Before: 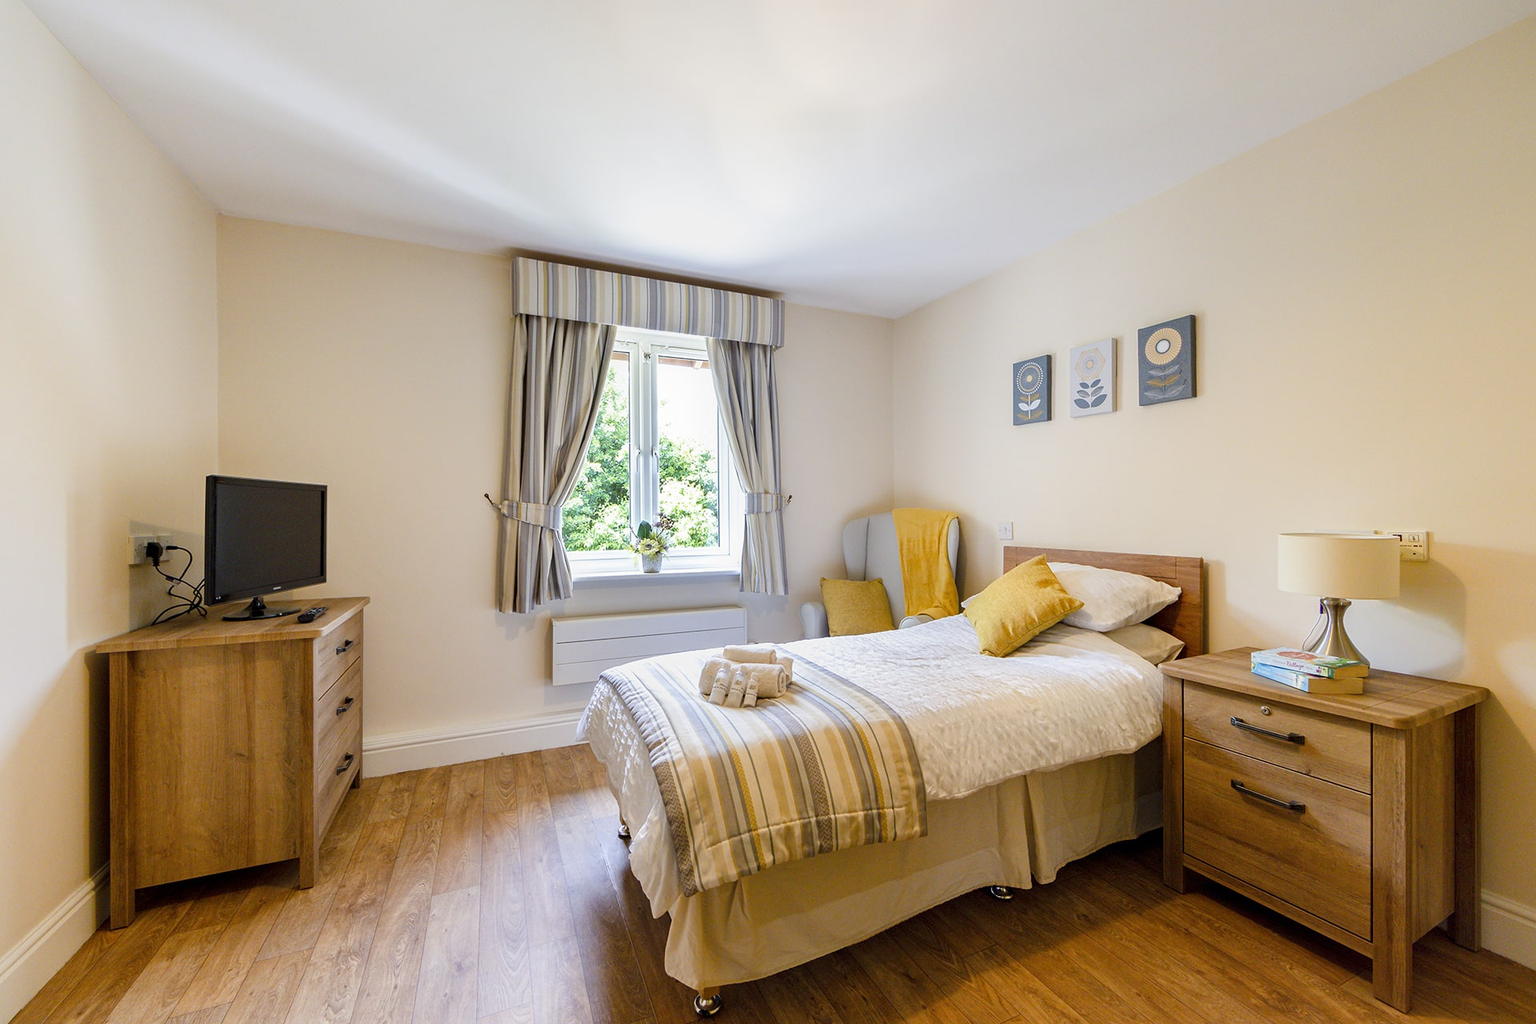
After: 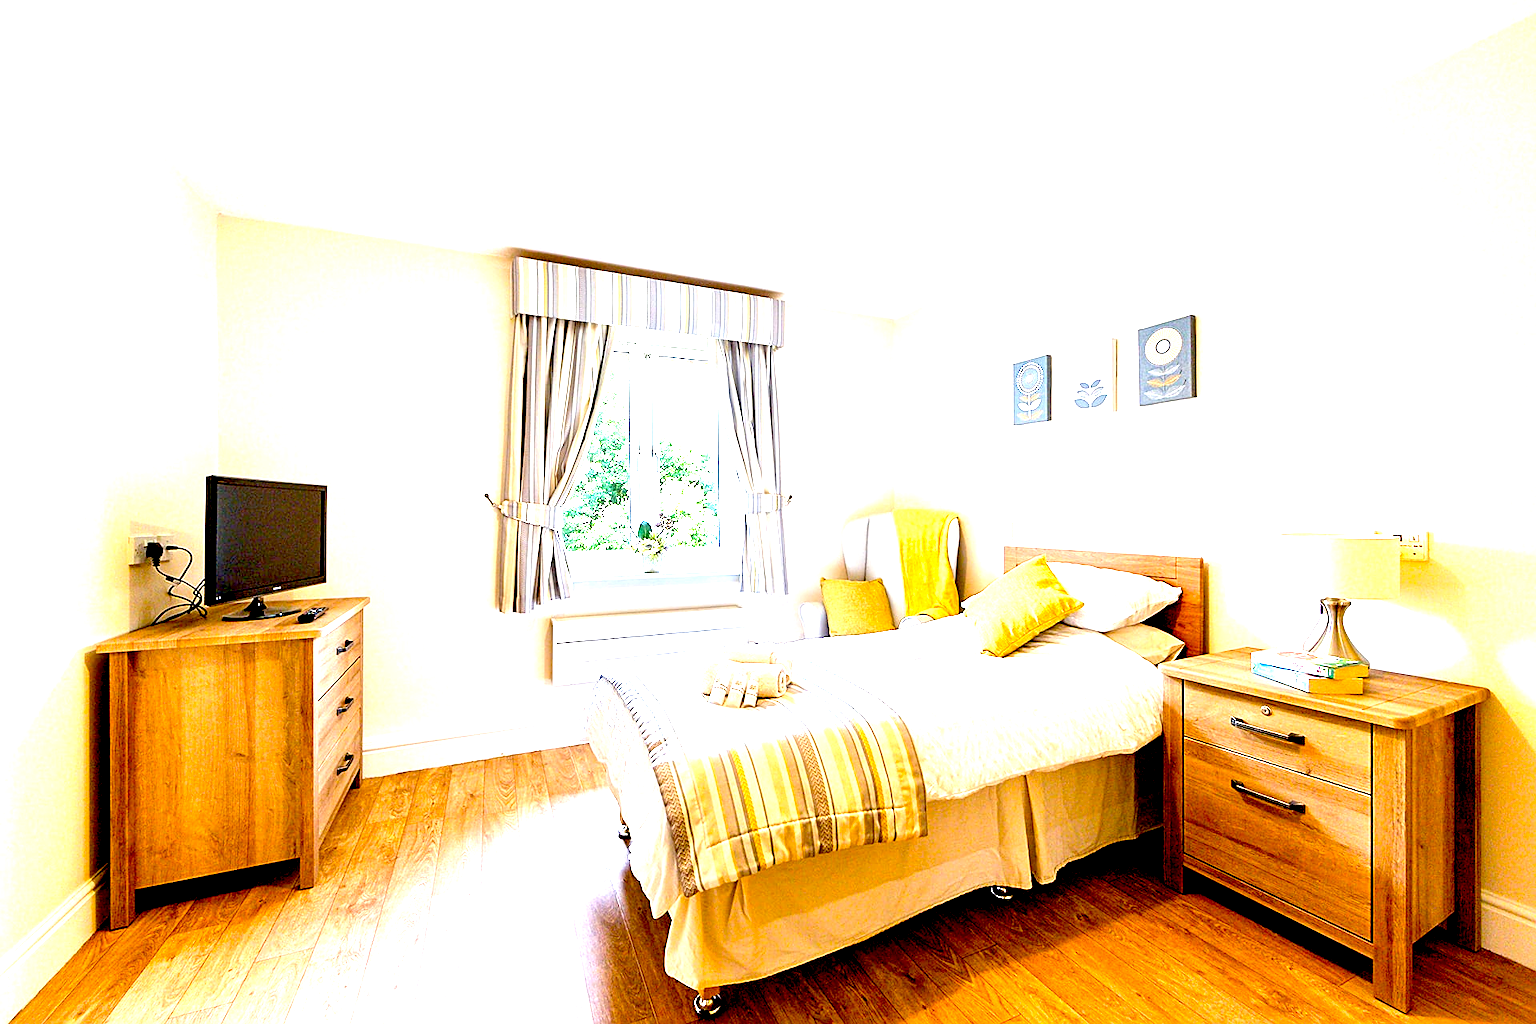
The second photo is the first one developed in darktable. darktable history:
exposure: black level correction 0.014, exposure 1.785 EV, compensate highlight preservation false
sharpen: on, module defaults
